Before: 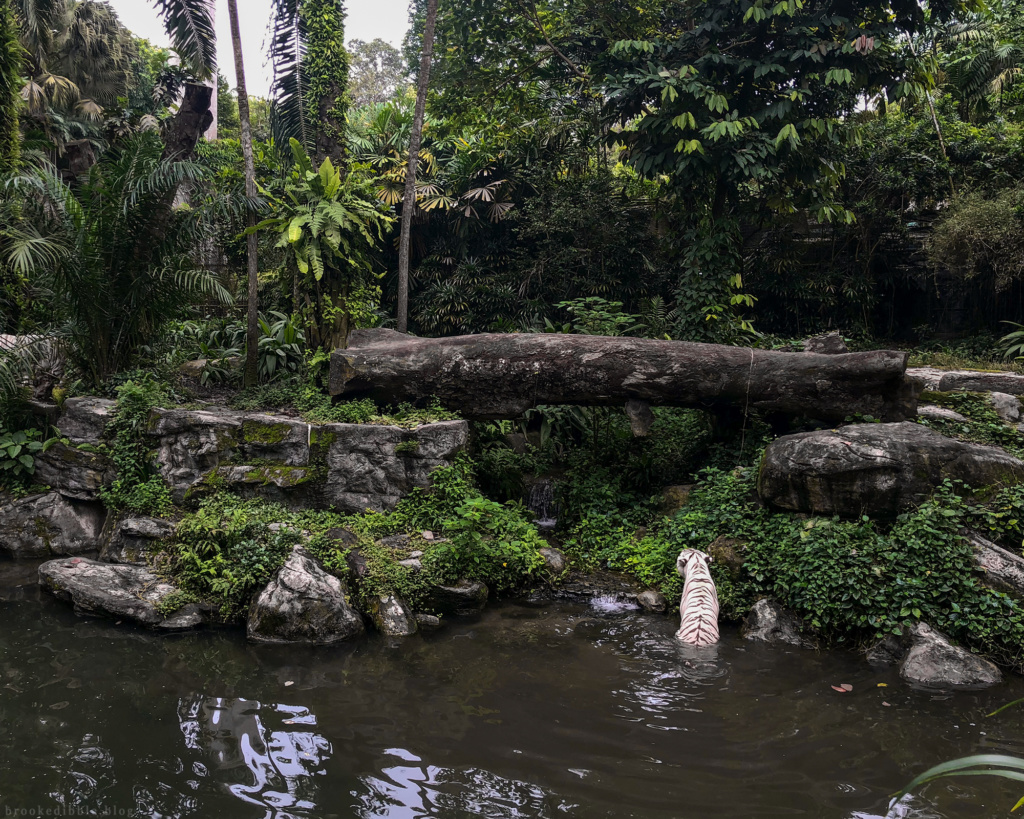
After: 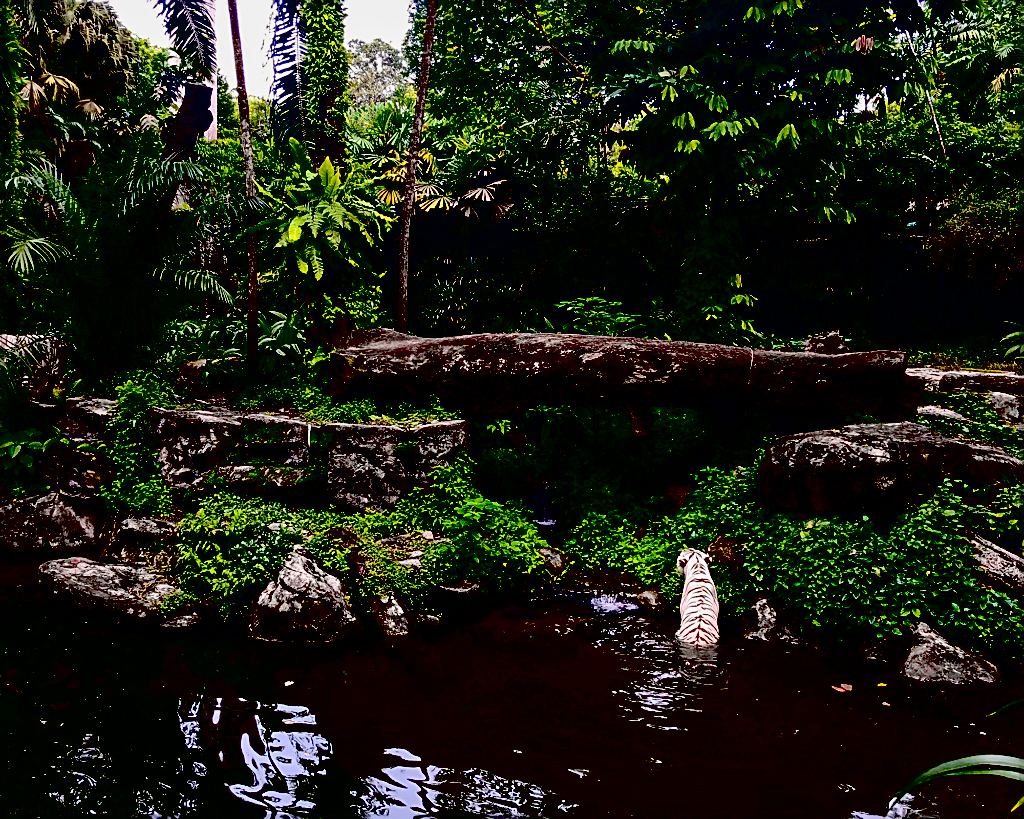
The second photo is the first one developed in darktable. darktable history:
sharpen: on, module defaults
tone equalizer: on, module defaults
exposure: black level correction 0.1, exposure -0.095 EV, compensate highlight preservation false
contrast brightness saturation: contrast 0.203, brightness 0.166, saturation 0.217
